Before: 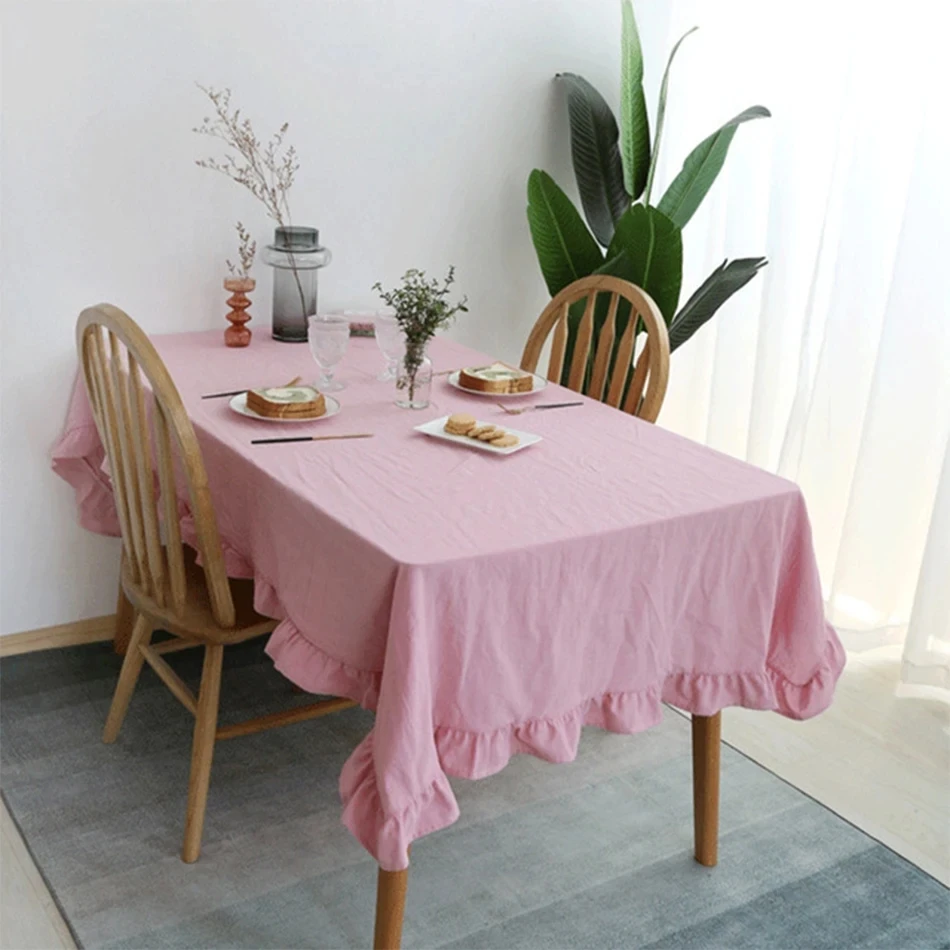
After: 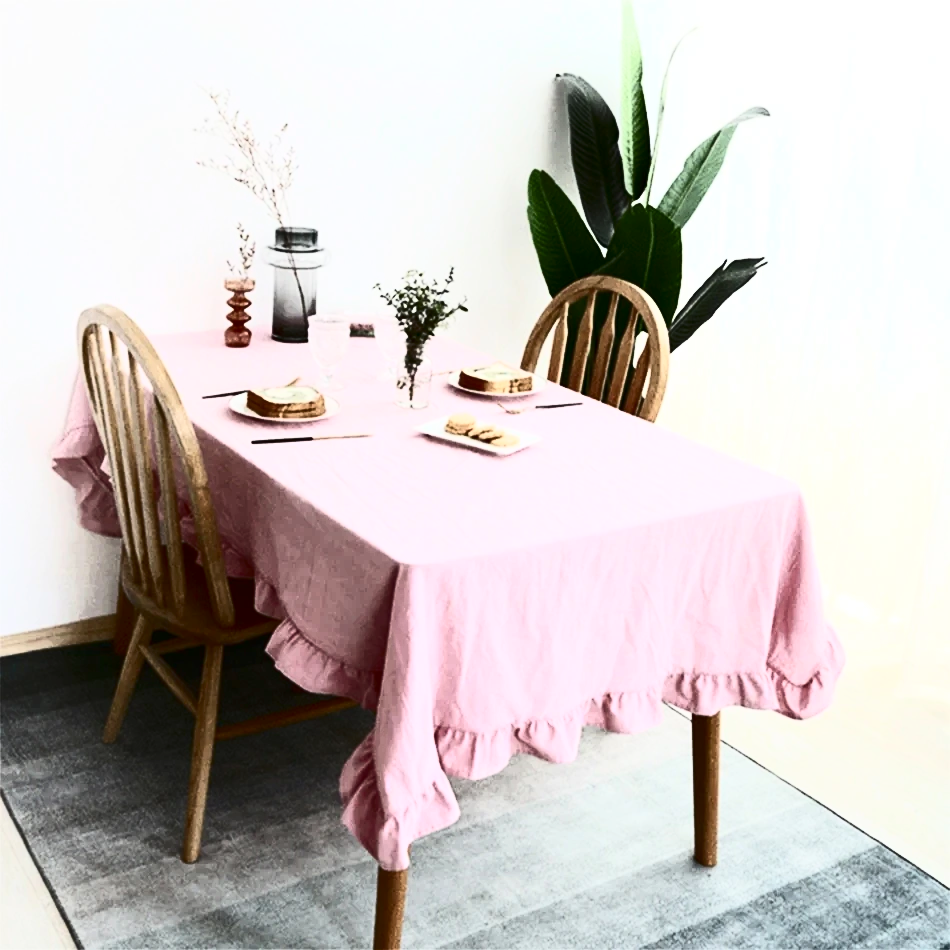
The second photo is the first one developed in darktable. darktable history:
contrast brightness saturation: contrast 0.94, brightness 0.202
